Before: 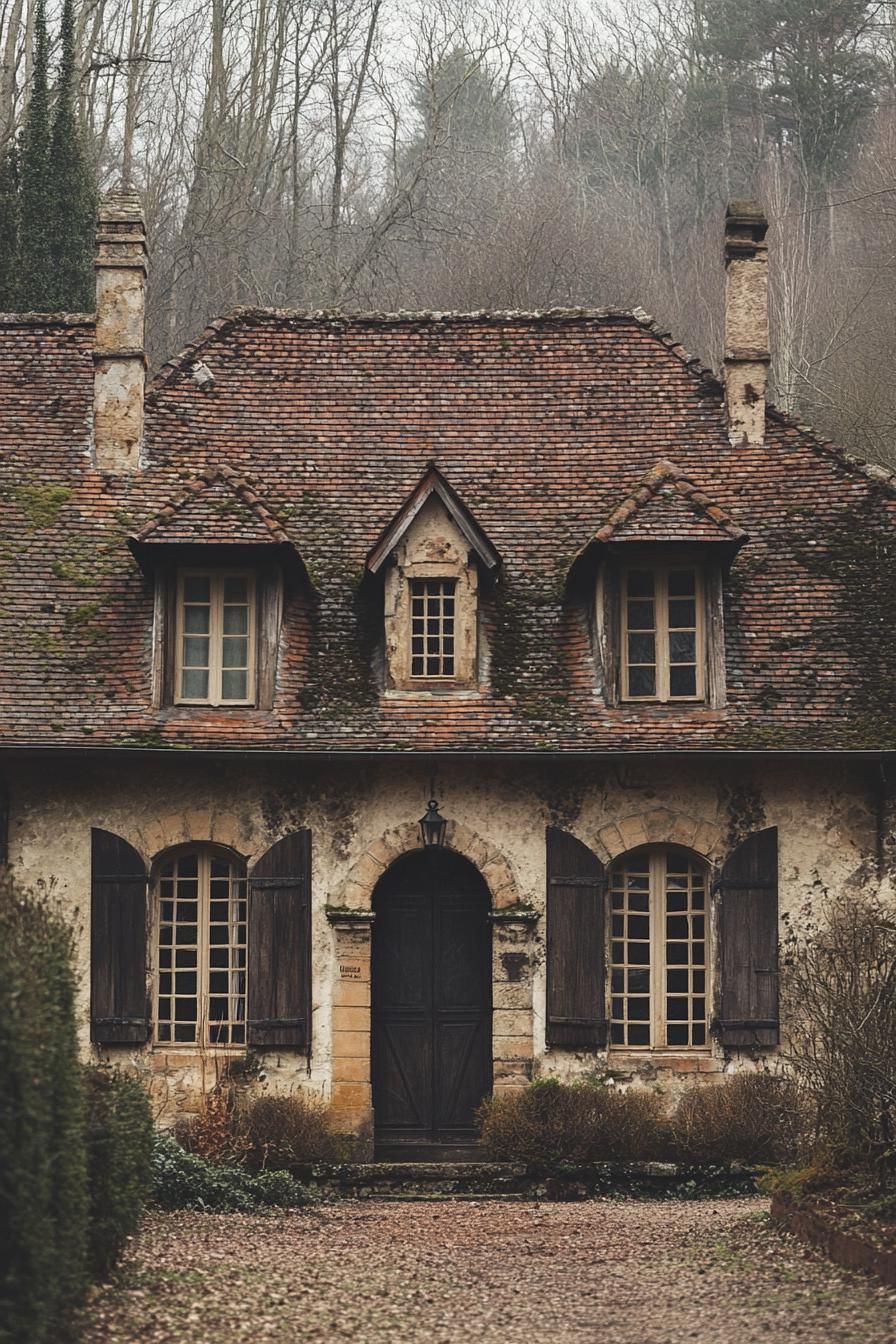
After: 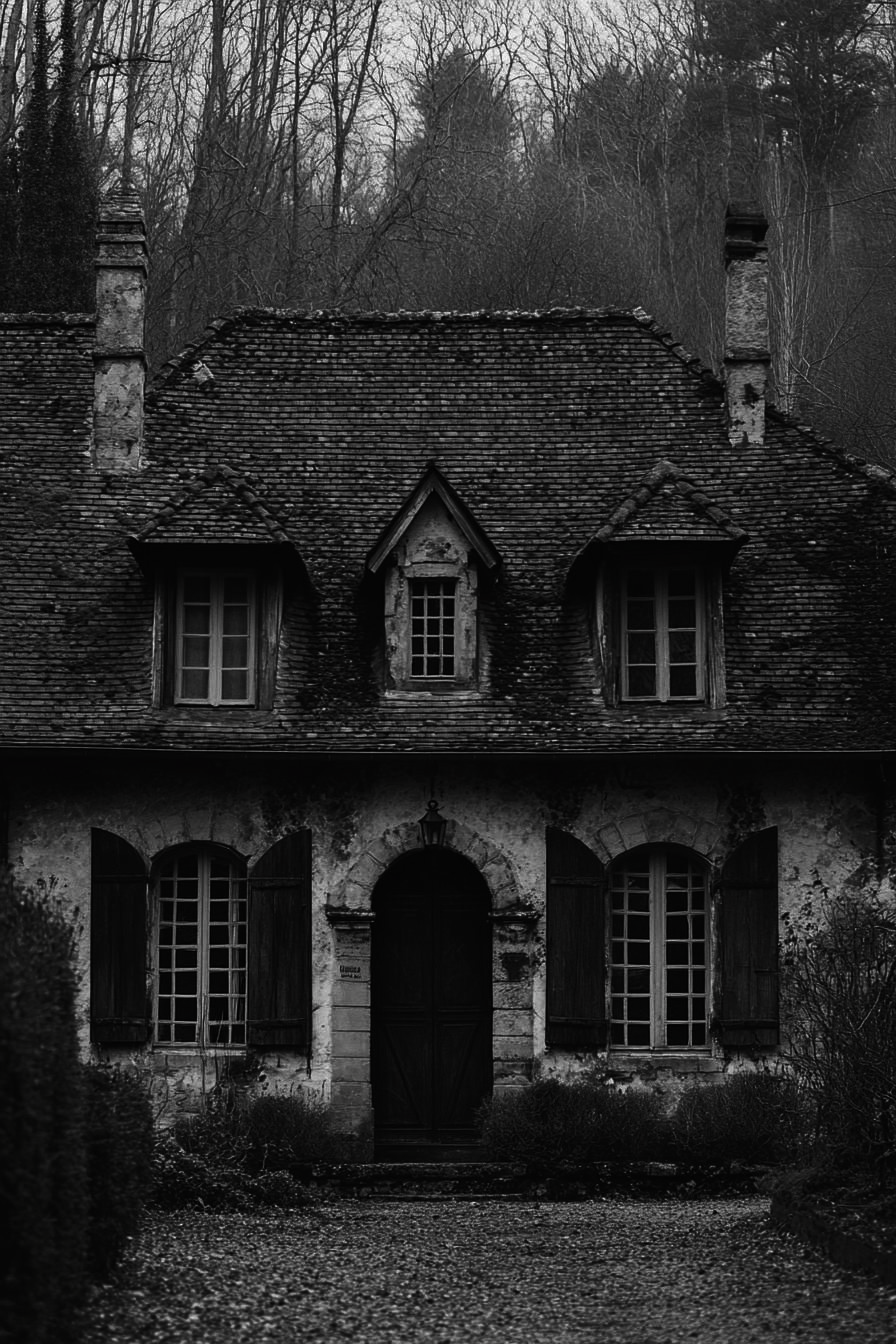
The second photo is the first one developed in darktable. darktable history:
contrast brightness saturation: contrast -0.029, brightness -0.591, saturation -0.988
tone equalizer: smoothing diameter 24.99%, edges refinement/feathering 9.47, preserve details guided filter
